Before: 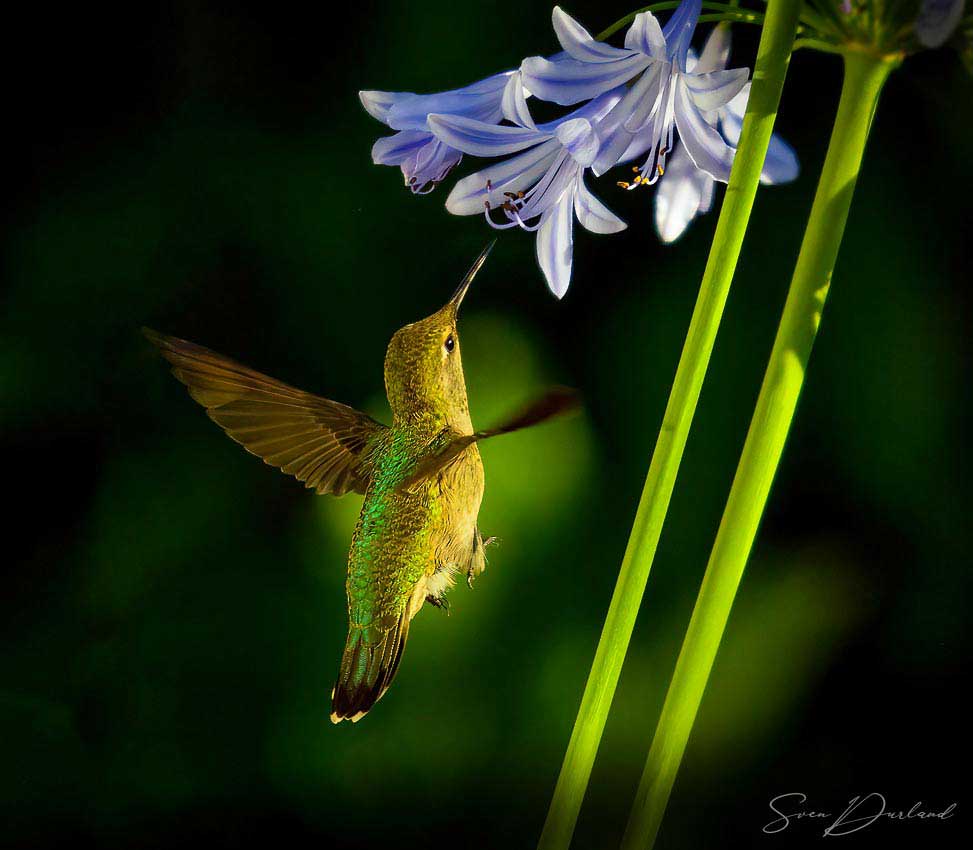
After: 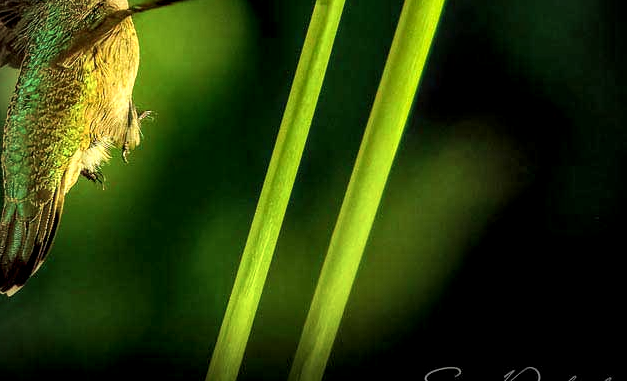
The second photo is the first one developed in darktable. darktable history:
local contrast: detail 150%
crop and rotate: left 35.509%, top 50.238%, bottom 4.934%
vignetting: on, module defaults
